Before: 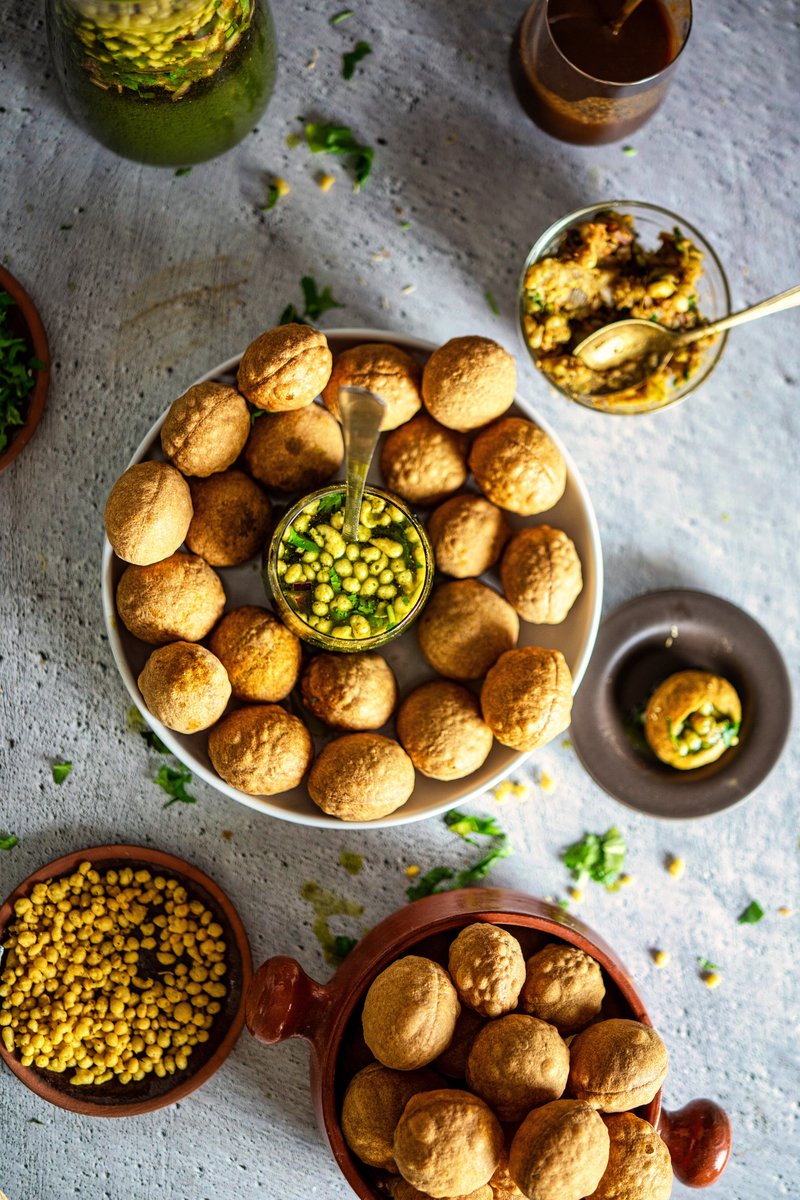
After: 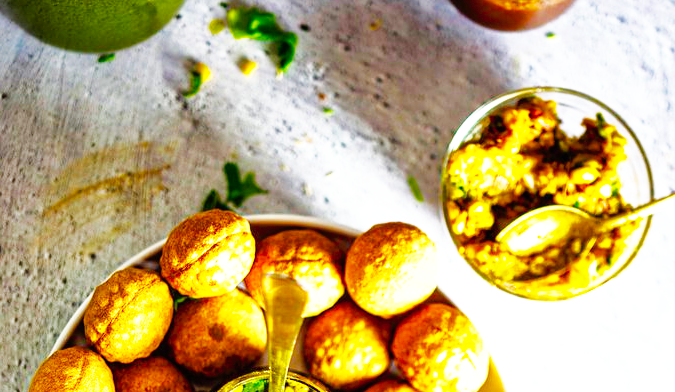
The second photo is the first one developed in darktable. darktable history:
shadows and highlights: on, module defaults
color balance rgb: linear chroma grading › shadows 31.924%, linear chroma grading › global chroma -1.868%, linear chroma grading › mid-tones 3.794%, perceptual saturation grading › global saturation 30.428%, perceptual brilliance grading › global brilliance 17.322%
crop and rotate: left 9.681%, top 9.511%, right 5.908%, bottom 57.794%
base curve: curves: ch0 [(0, 0) (0.007, 0.004) (0.027, 0.03) (0.046, 0.07) (0.207, 0.54) (0.442, 0.872) (0.673, 0.972) (1, 1)], preserve colors none
